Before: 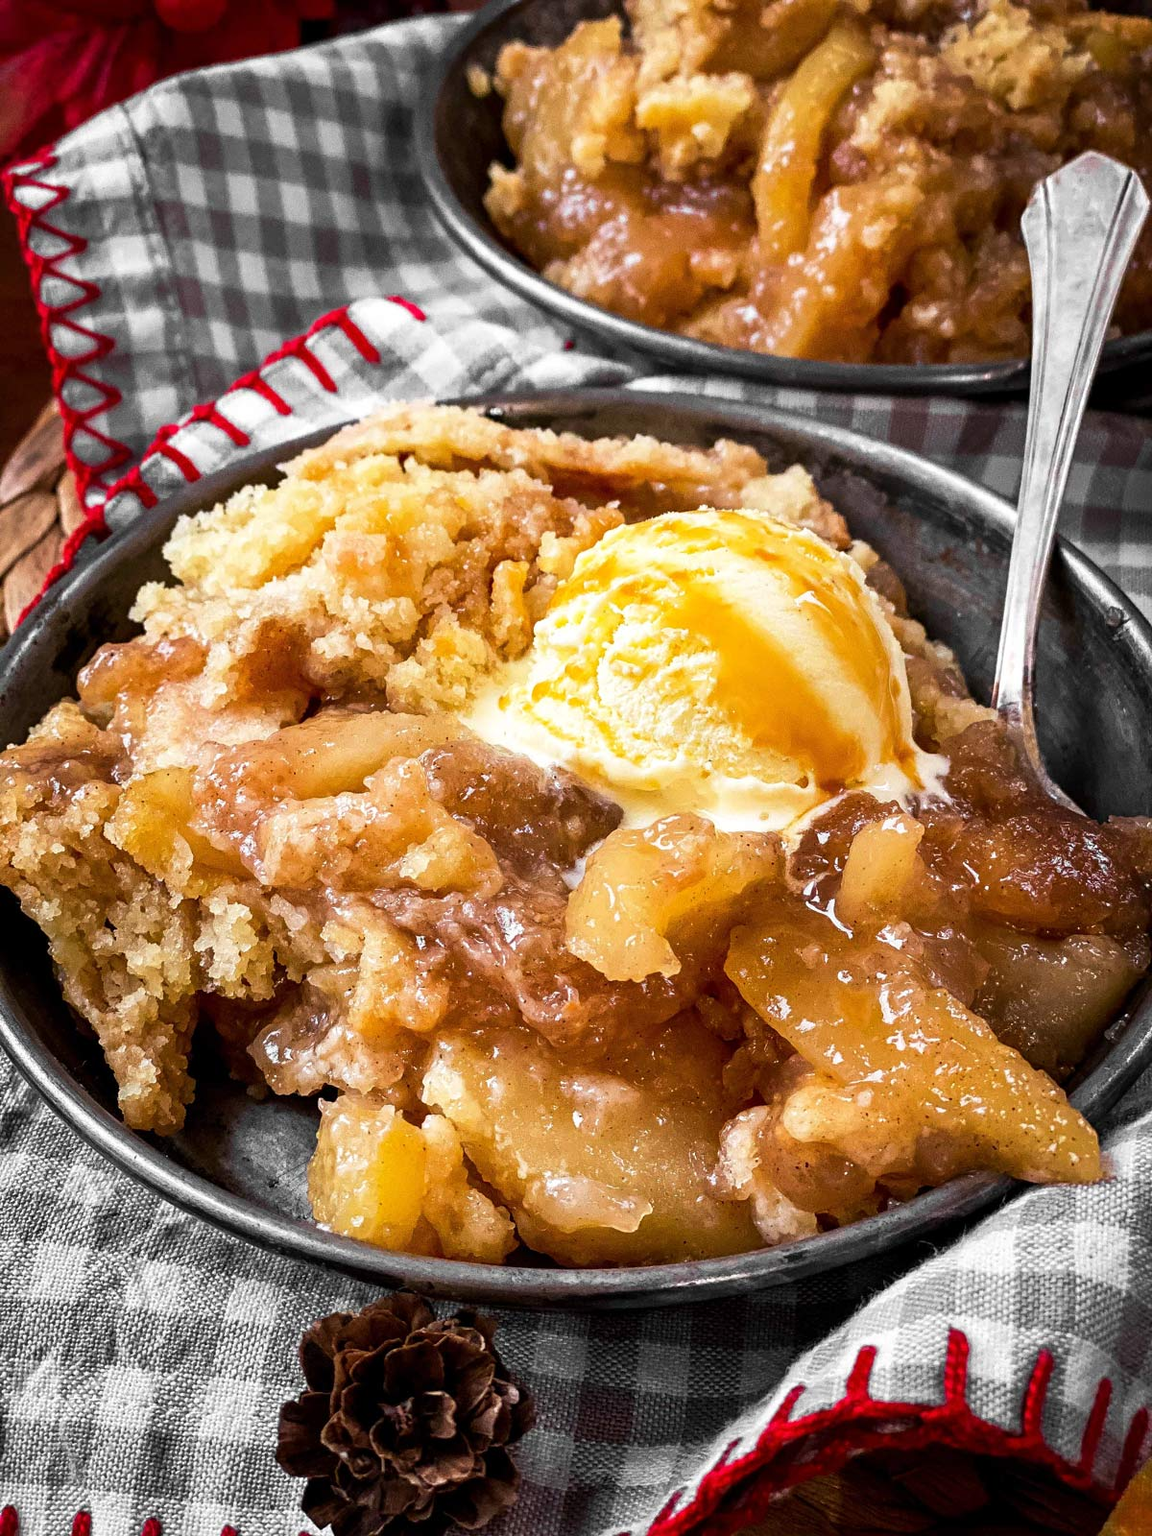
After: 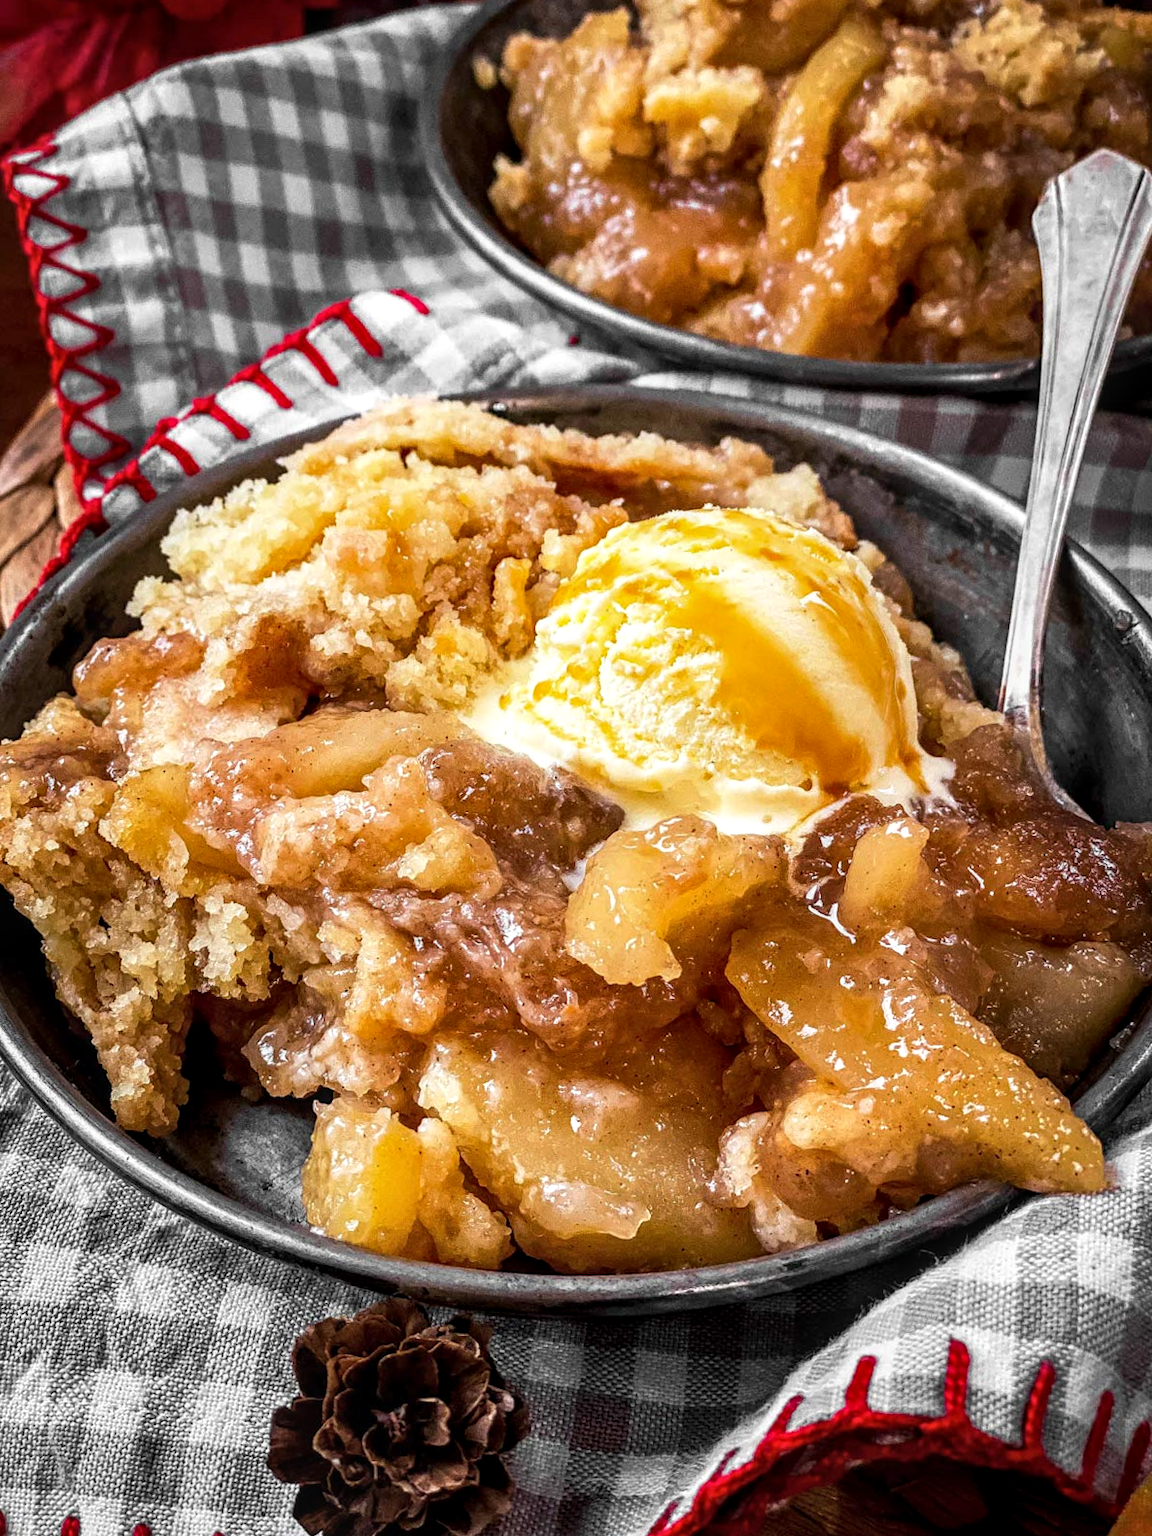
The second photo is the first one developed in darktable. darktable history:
crop and rotate: angle -0.5°
local contrast: on, module defaults
